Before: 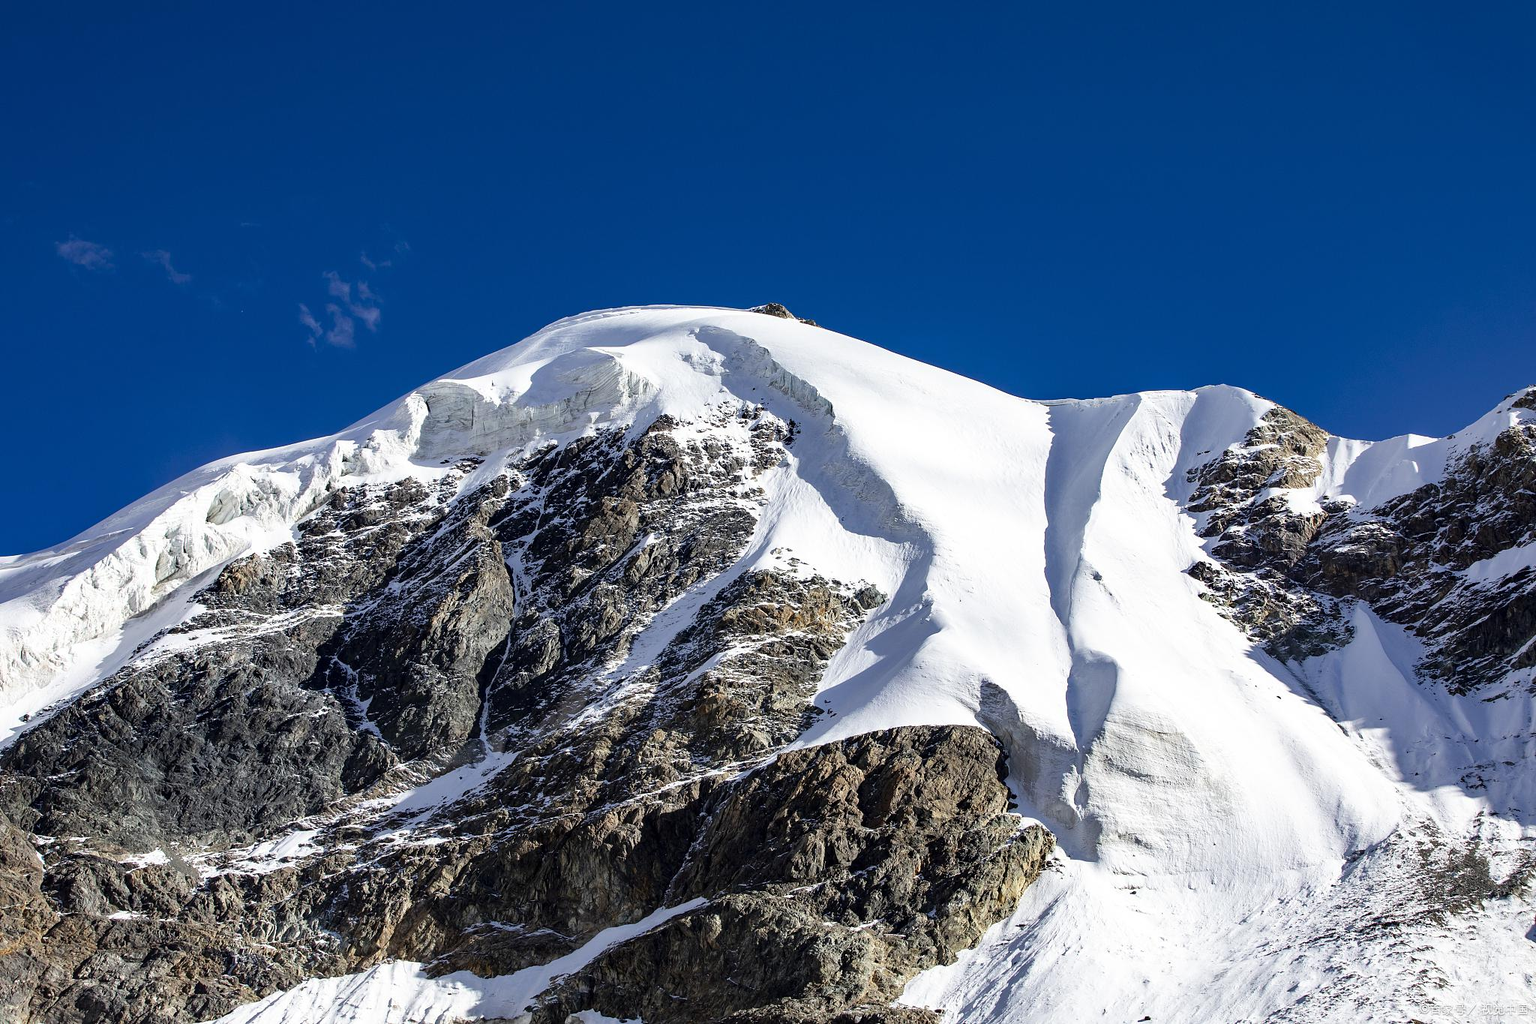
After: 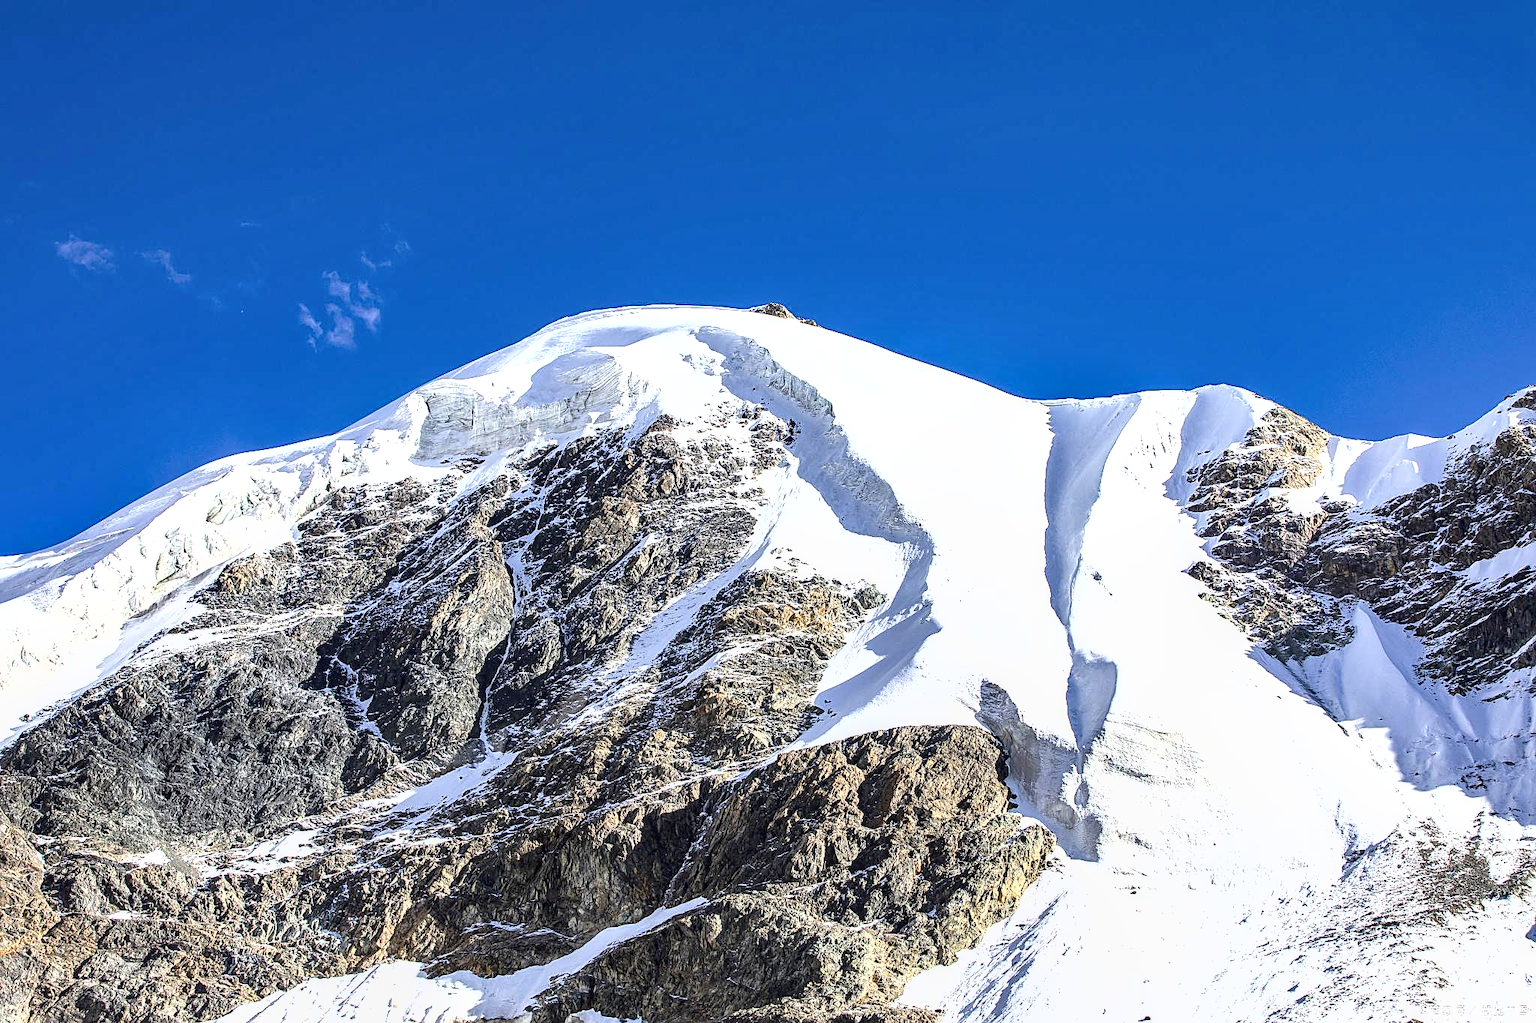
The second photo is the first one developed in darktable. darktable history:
sharpen: on, module defaults
local contrast: on, module defaults
shadows and highlights: shadows 37.57, highlights -27.22, soften with gaussian
exposure: exposure 1.14 EV, compensate highlight preservation false
